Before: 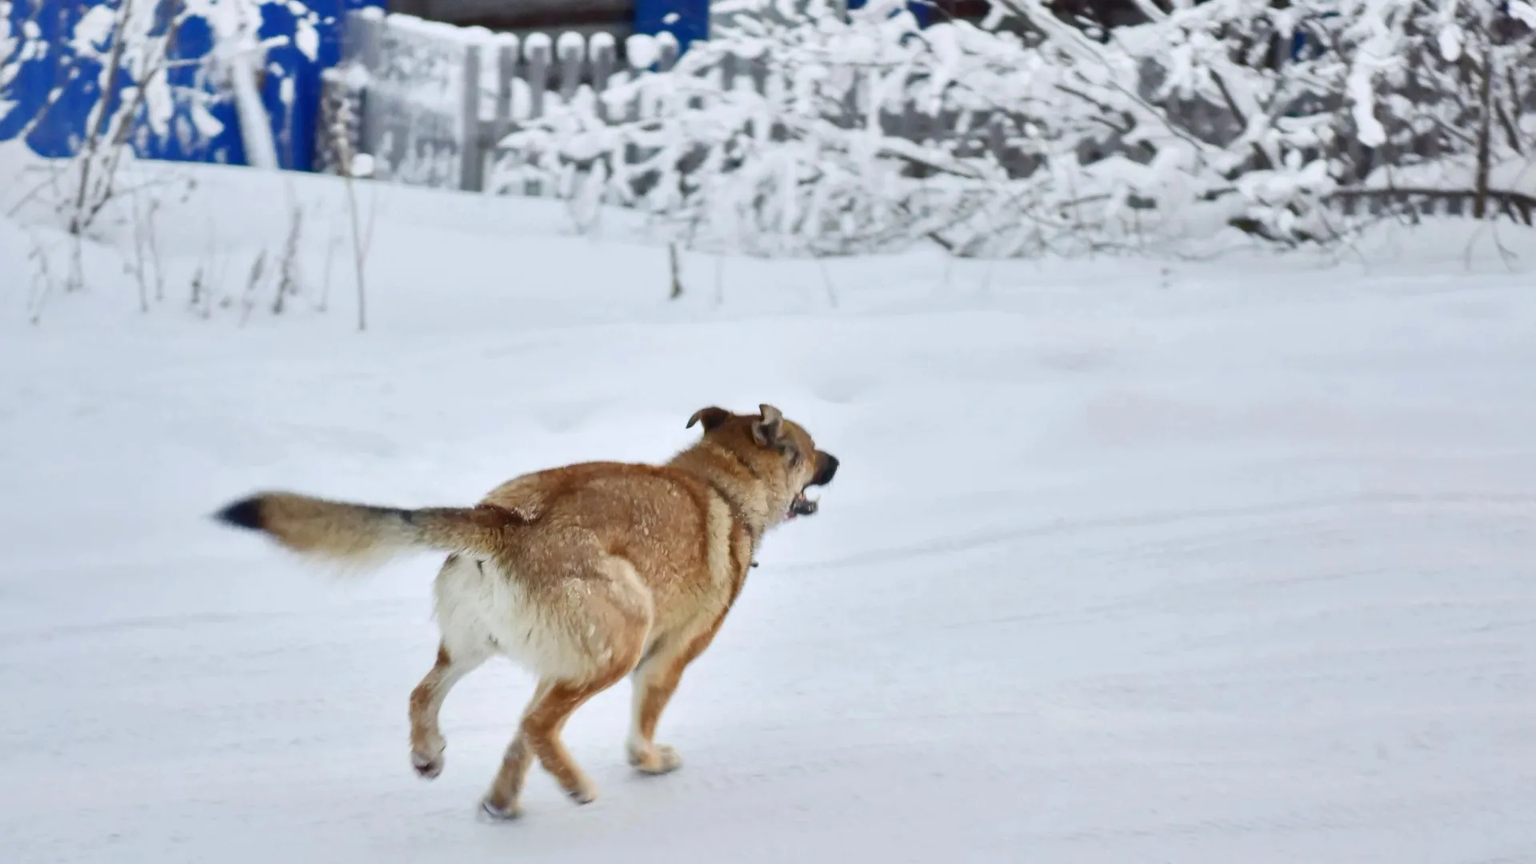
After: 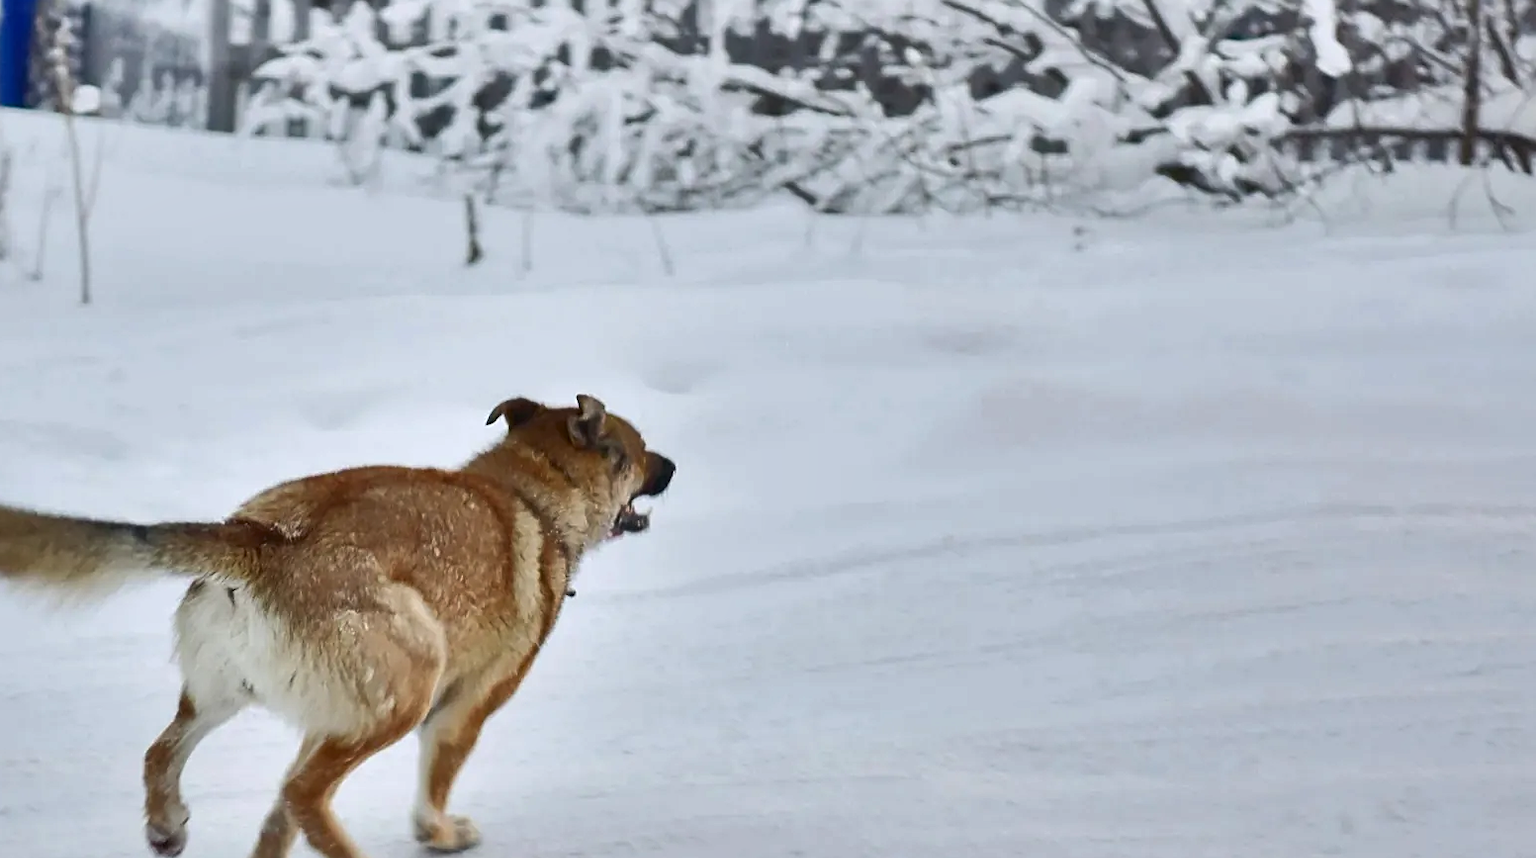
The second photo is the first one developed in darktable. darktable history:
sharpen: on, module defaults
shadows and highlights: radius 132.78, soften with gaussian
crop: left 19.074%, top 9.848%, right 0%, bottom 9.768%
